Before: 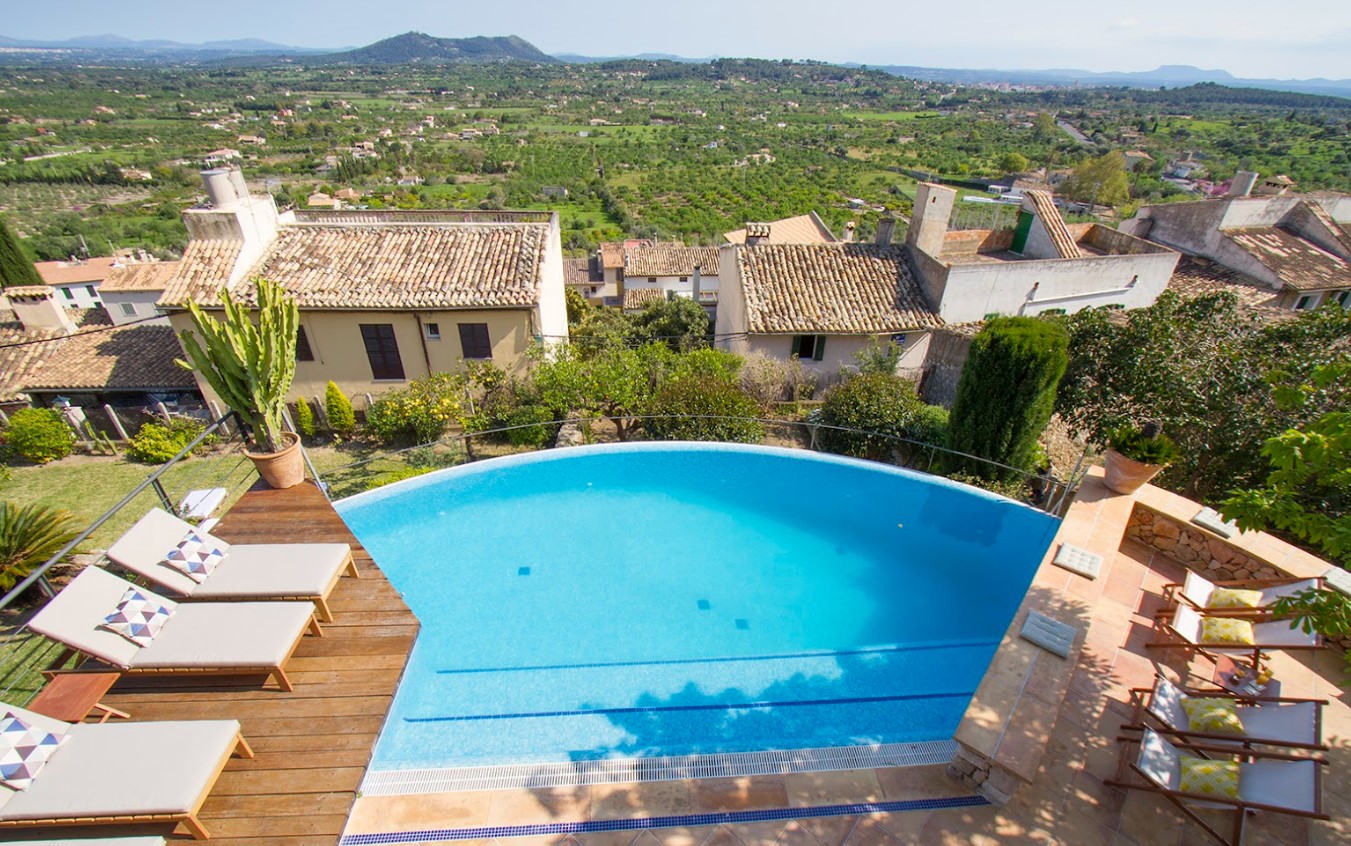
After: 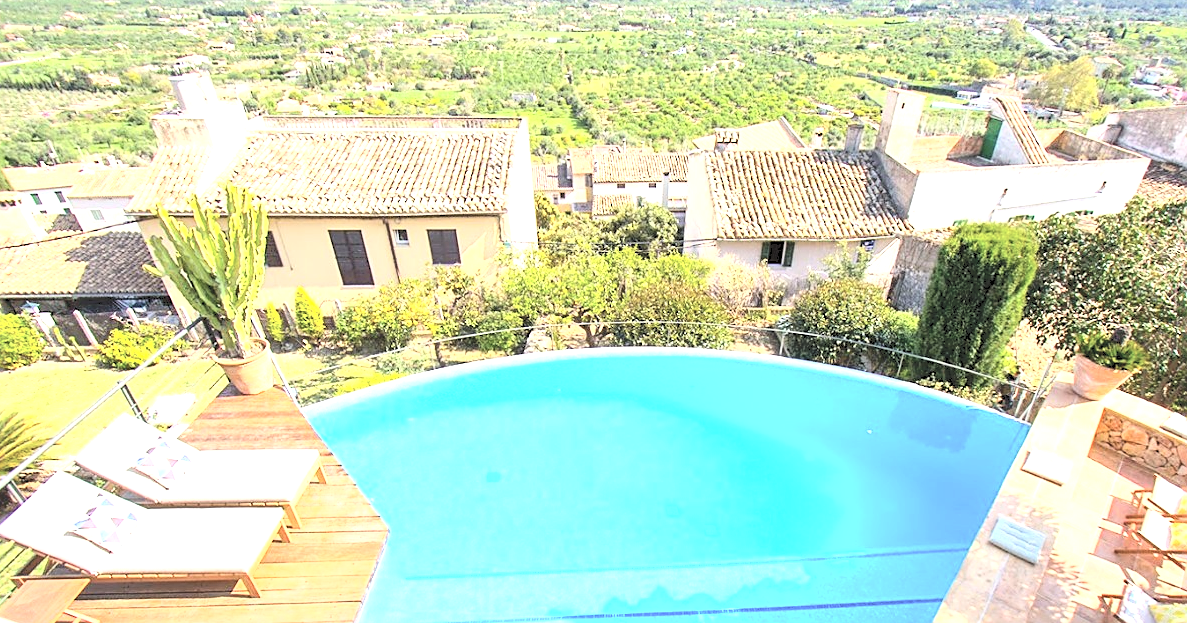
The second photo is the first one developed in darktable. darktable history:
crop and rotate: left 2.422%, top 11.132%, right 9.688%, bottom 15.179%
sharpen: on, module defaults
exposure: exposure 0.548 EV, compensate exposure bias true, compensate highlight preservation false
tone curve: curves: ch0 [(0, 0) (0.003, 0.195) (0.011, 0.161) (0.025, 0.21) (0.044, 0.24) (0.069, 0.254) (0.1, 0.283) (0.136, 0.347) (0.177, 0.412) (0.224, 0.455) (0.277, 0.531) (0.335, 0.606) (0.399, 0.679) (0.468, 0.748) (0.543, 0.814) (0.623, 0.876) (0.709, 0.927) (0.801, 0.949) (0.898, 0.962) (1, 1)], color space Lab, independent channels, preserve colors none
levels: levels [0.062, 0.494, 0.925]
